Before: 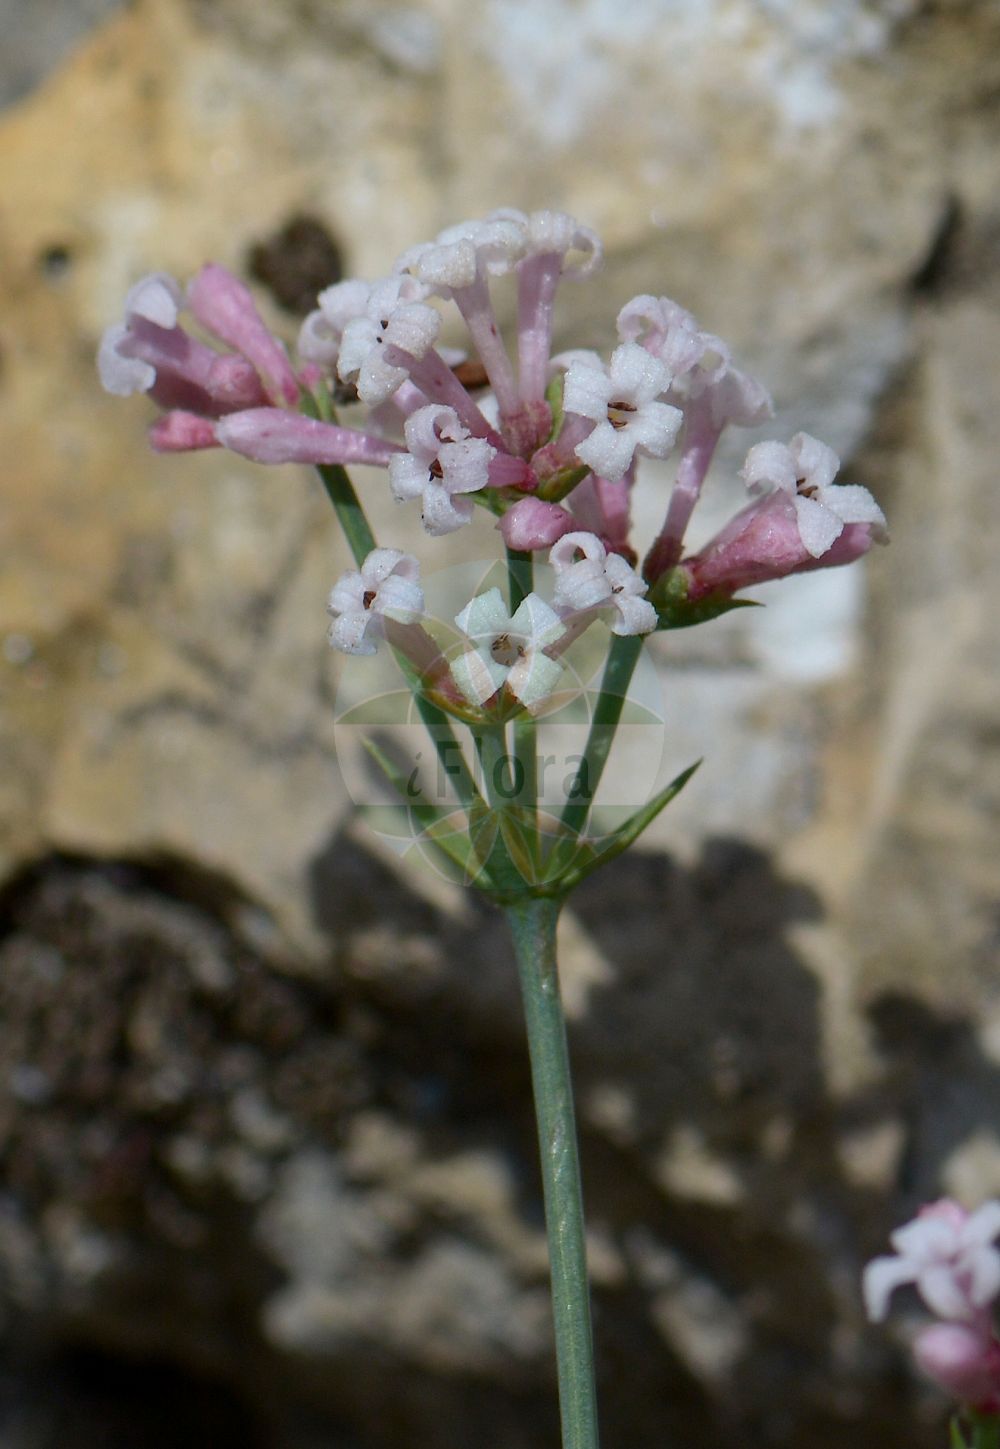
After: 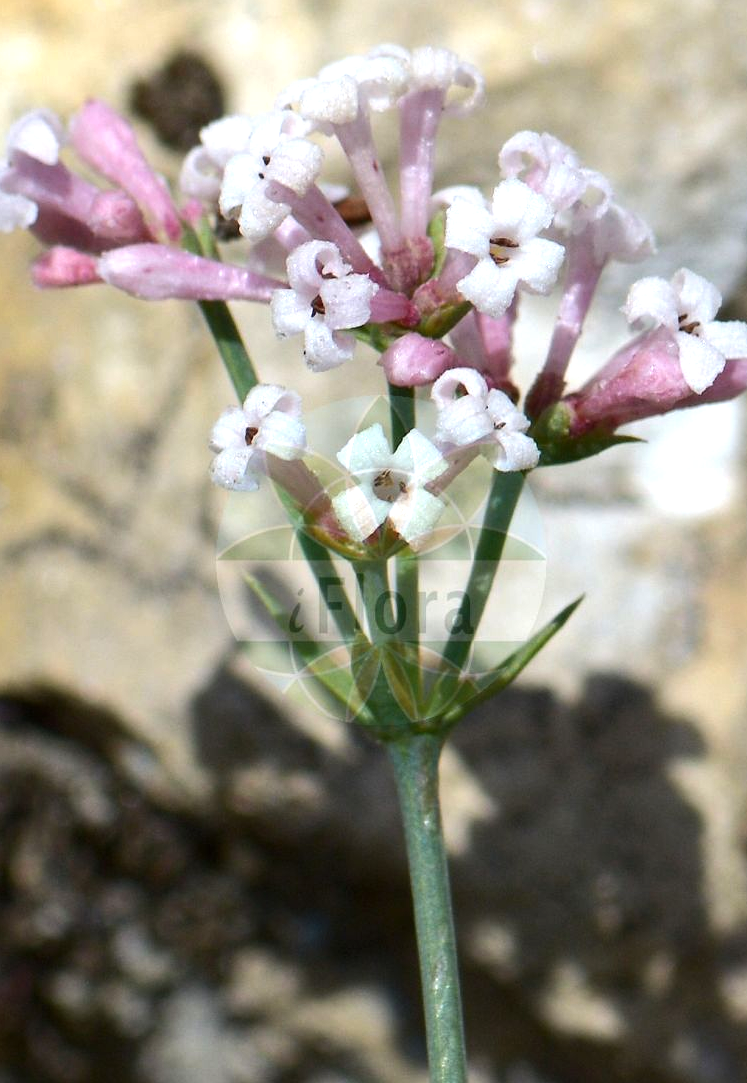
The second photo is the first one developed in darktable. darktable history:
exposure: exposure 0.6 EV, compensate highlight preservation false
tone equalizer: -8 EV -0.417 EV, -7 EV -0.389 EV, -6 EV -0.333 EV, -5 EV -0.222 EV, -3 EV 0.222 EV, -2 EV 0.333 EV, -1 EV 0.389 EV, +0 EV 0.417 EV, edges refinement/feathering 500, mask exposure compensation -1.57 EV, preserve details no
white balance: emerald 1
crop and rotate: left 11.831%, top 11.346%, right 13.429%, bottom 13.899%
